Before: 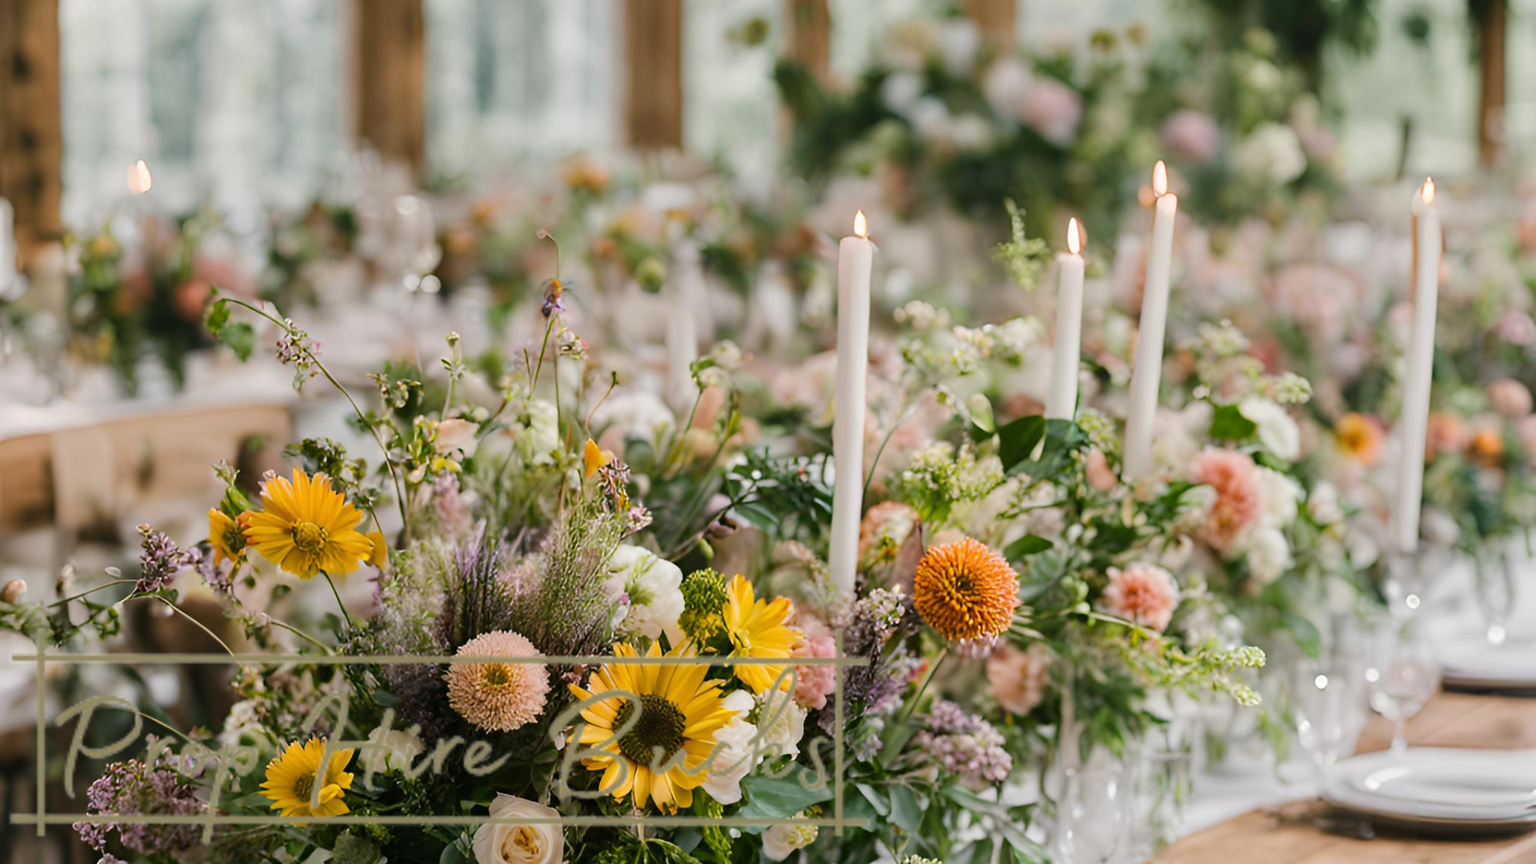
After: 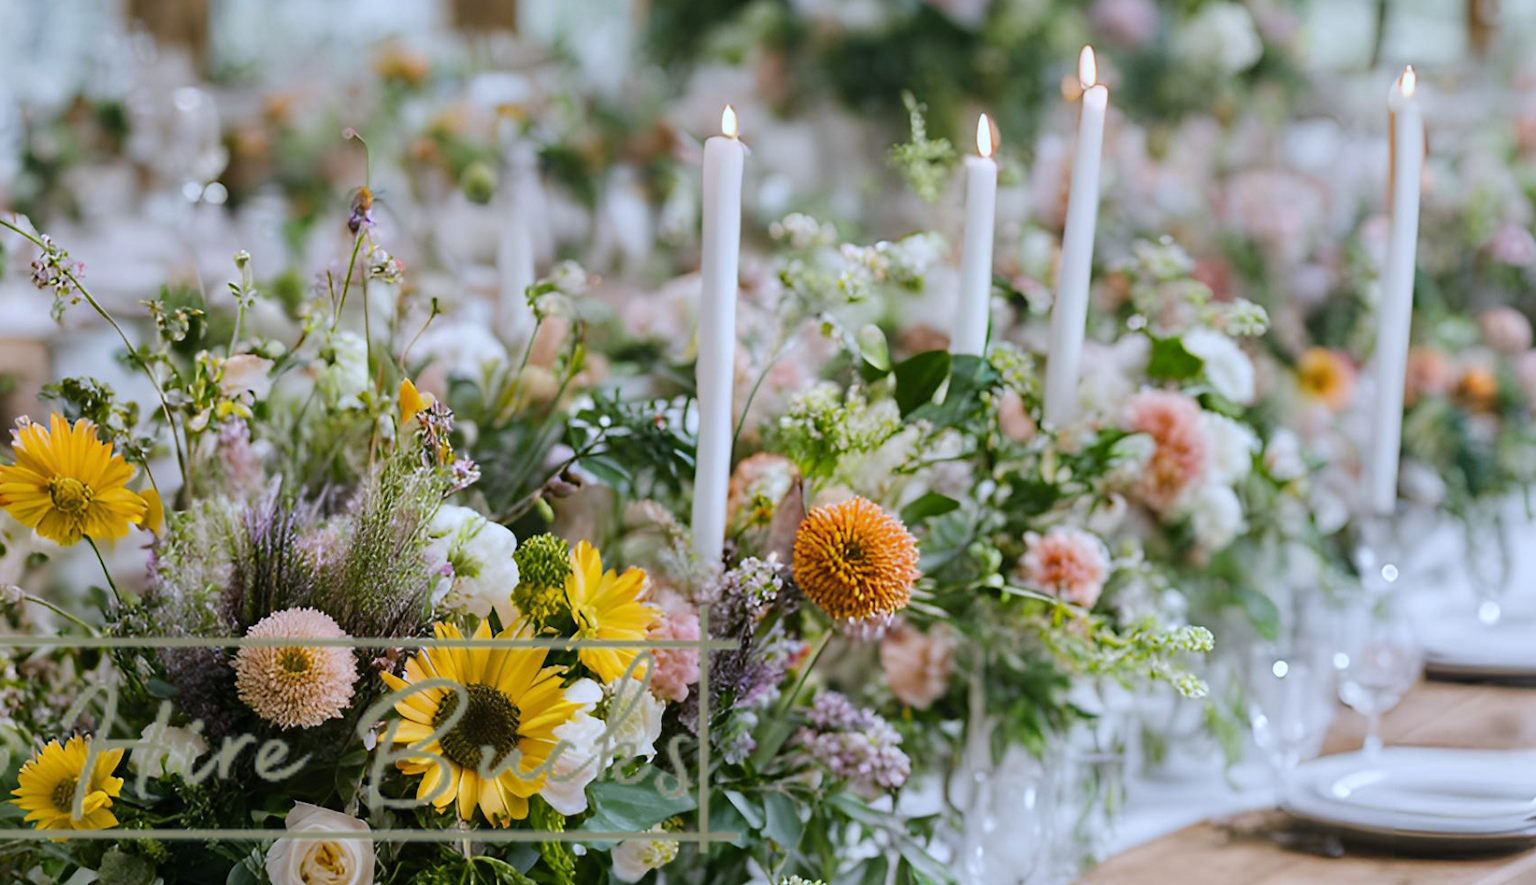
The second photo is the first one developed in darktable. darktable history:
crop: left 16.315%, top 14.246%
white balance: red 0.926, green 1.003, blue 1.133
